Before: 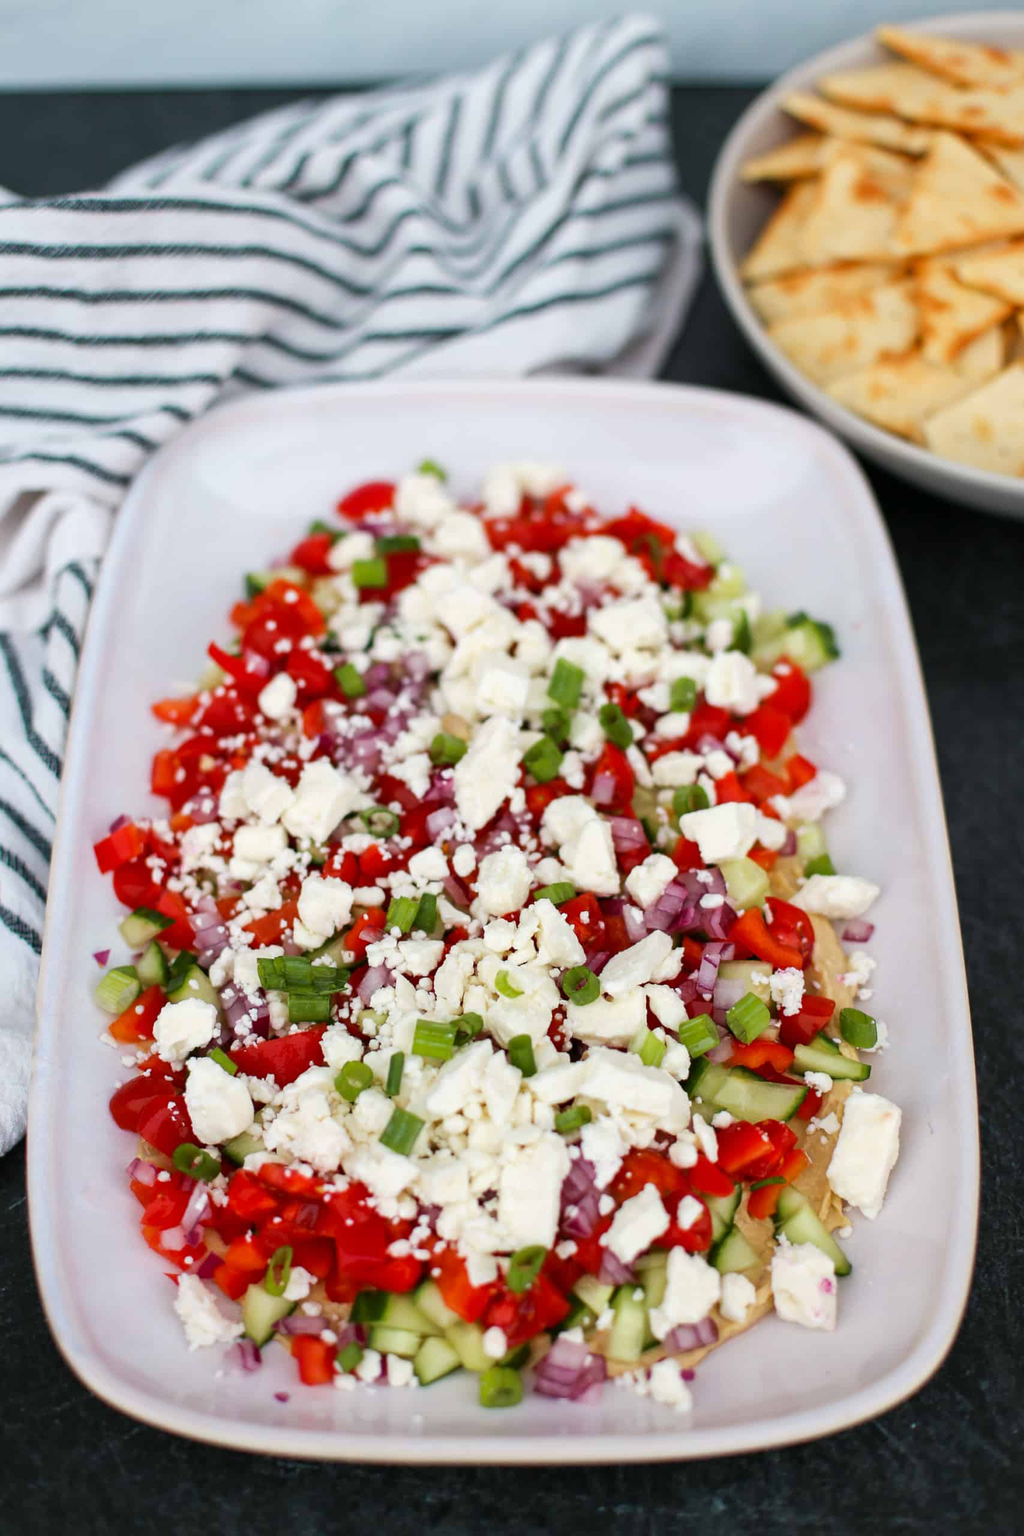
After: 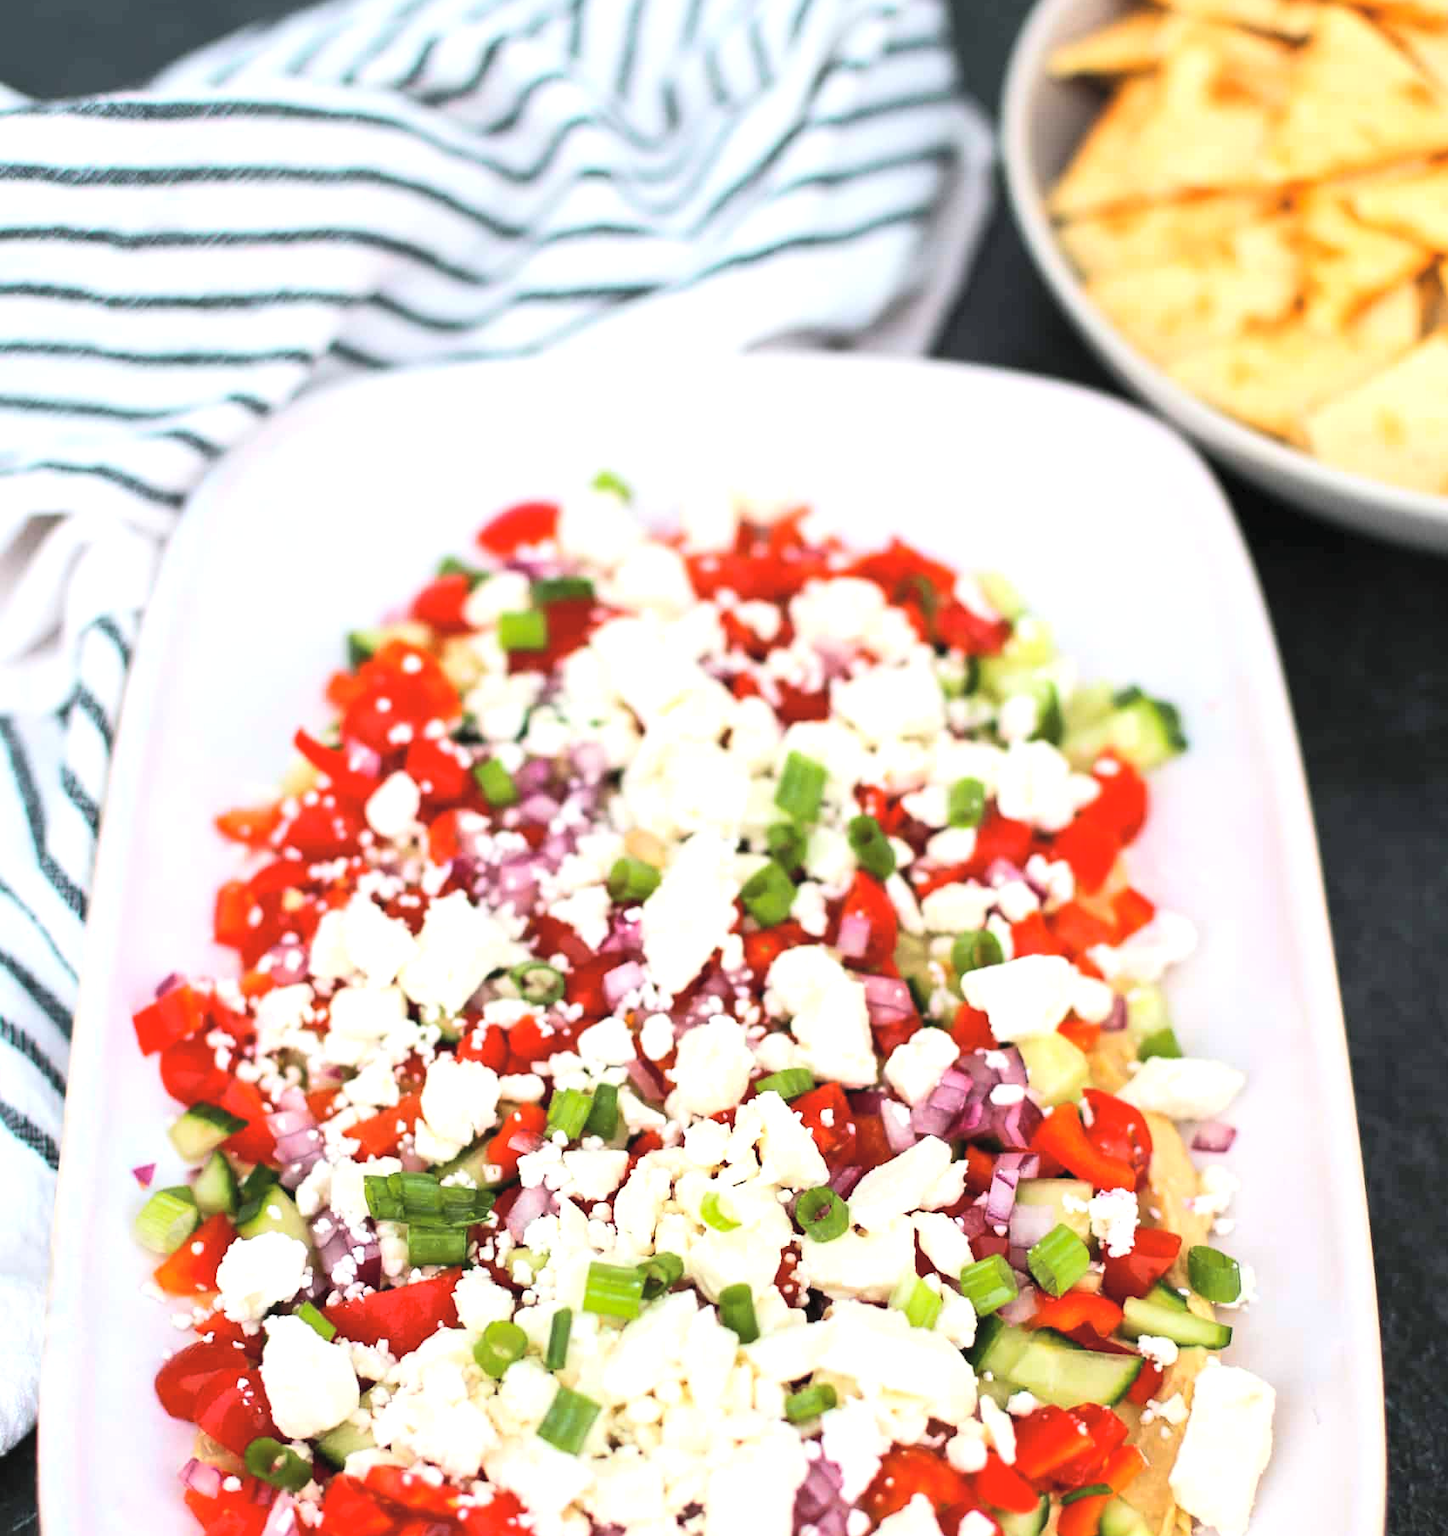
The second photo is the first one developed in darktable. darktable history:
tone equalizer: -8 EV -0.75 EV, -7 EV -0.7 EV, -6 EV -0.6 EV, -5 EV -0.4 EV, -3 EV 0.4 EV, -2 EV 0.6 EV, -1 EV 0.7 EV, +0 EV 0.75 EV, edges refinement/feathering 500, mask exposure compensation -1.57 EV, preserve details no
contrast brightness saturation: contrast 0.1, brightness 0.3, saturation 0.14
crop and rotate: top 8.293%, bottom 20.996%
